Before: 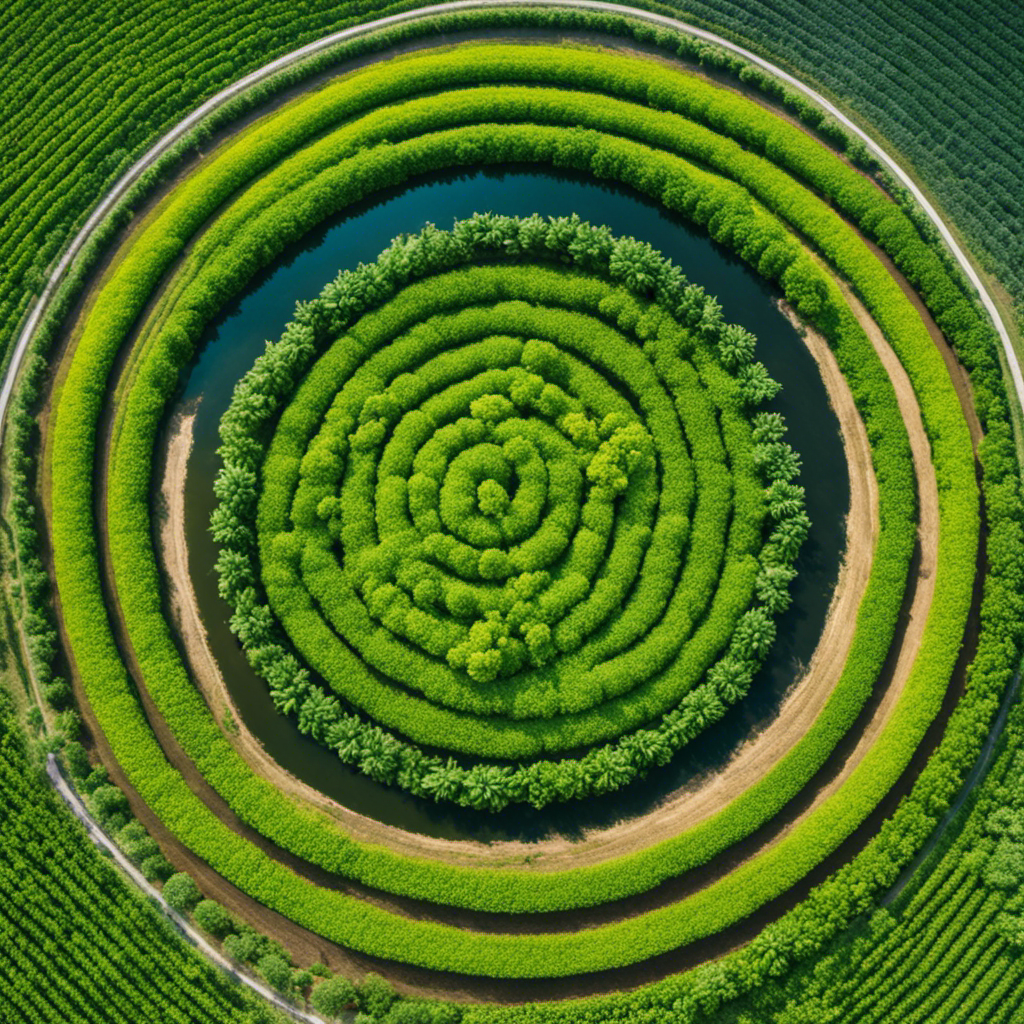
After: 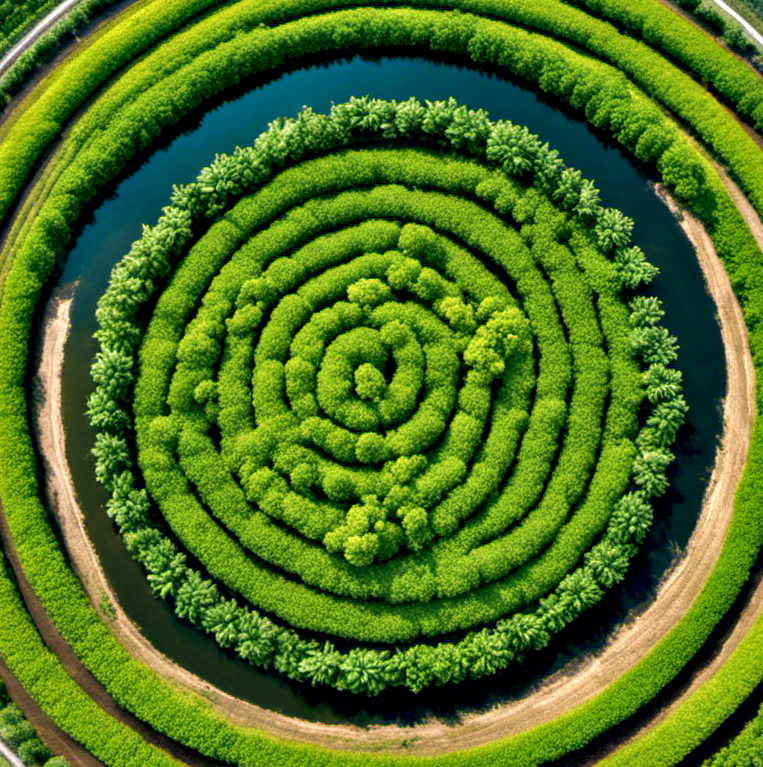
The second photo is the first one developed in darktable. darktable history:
tone equalizer: smoothing diameter 24.84%, edges refinement/feathering 5.59, preserve details guided filter
crop and rotate: left 12.078%, top 11.362%, right 13.341%, bottom 13.722%
contrast equalizer: octaves 7, y [[0.6 ×6], [0.55 ×6], [0 ×6], [0 ×6], [0 ×6]]
shadows and highlights: highlights color adjustment 0.744%
